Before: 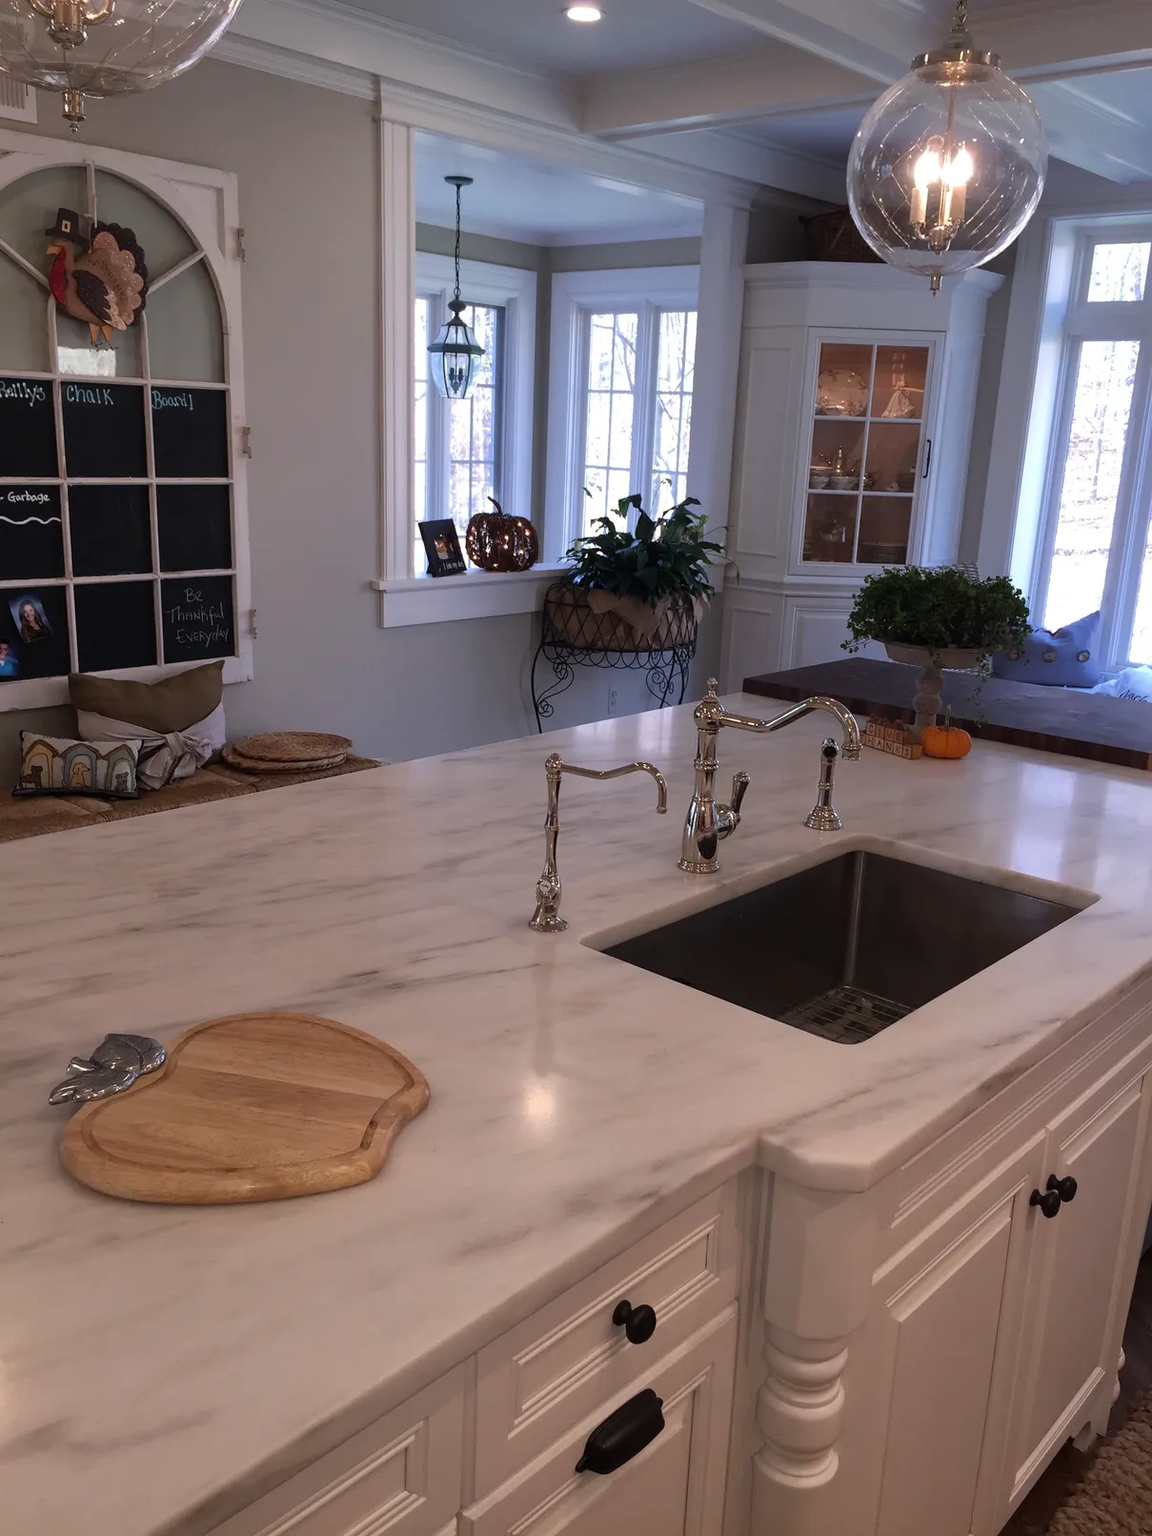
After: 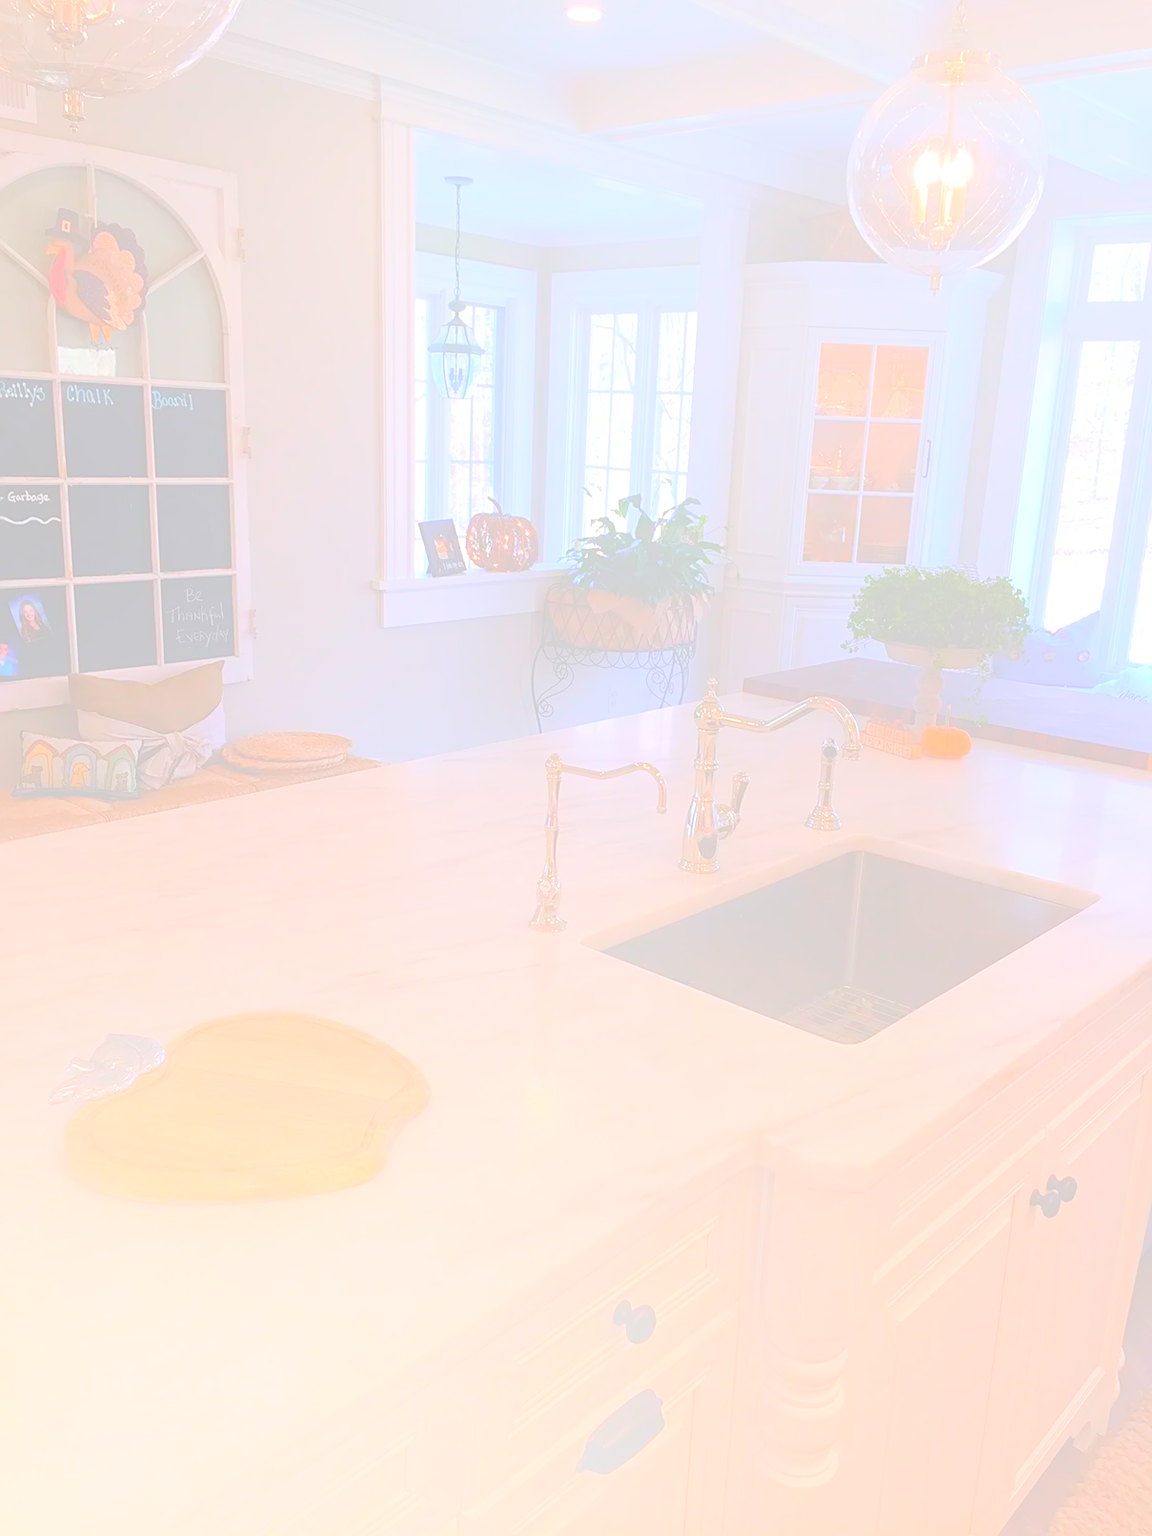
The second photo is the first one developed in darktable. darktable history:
sharpen: on, module defaults
bloom: size 85%, threshold 5%, strength 85%
